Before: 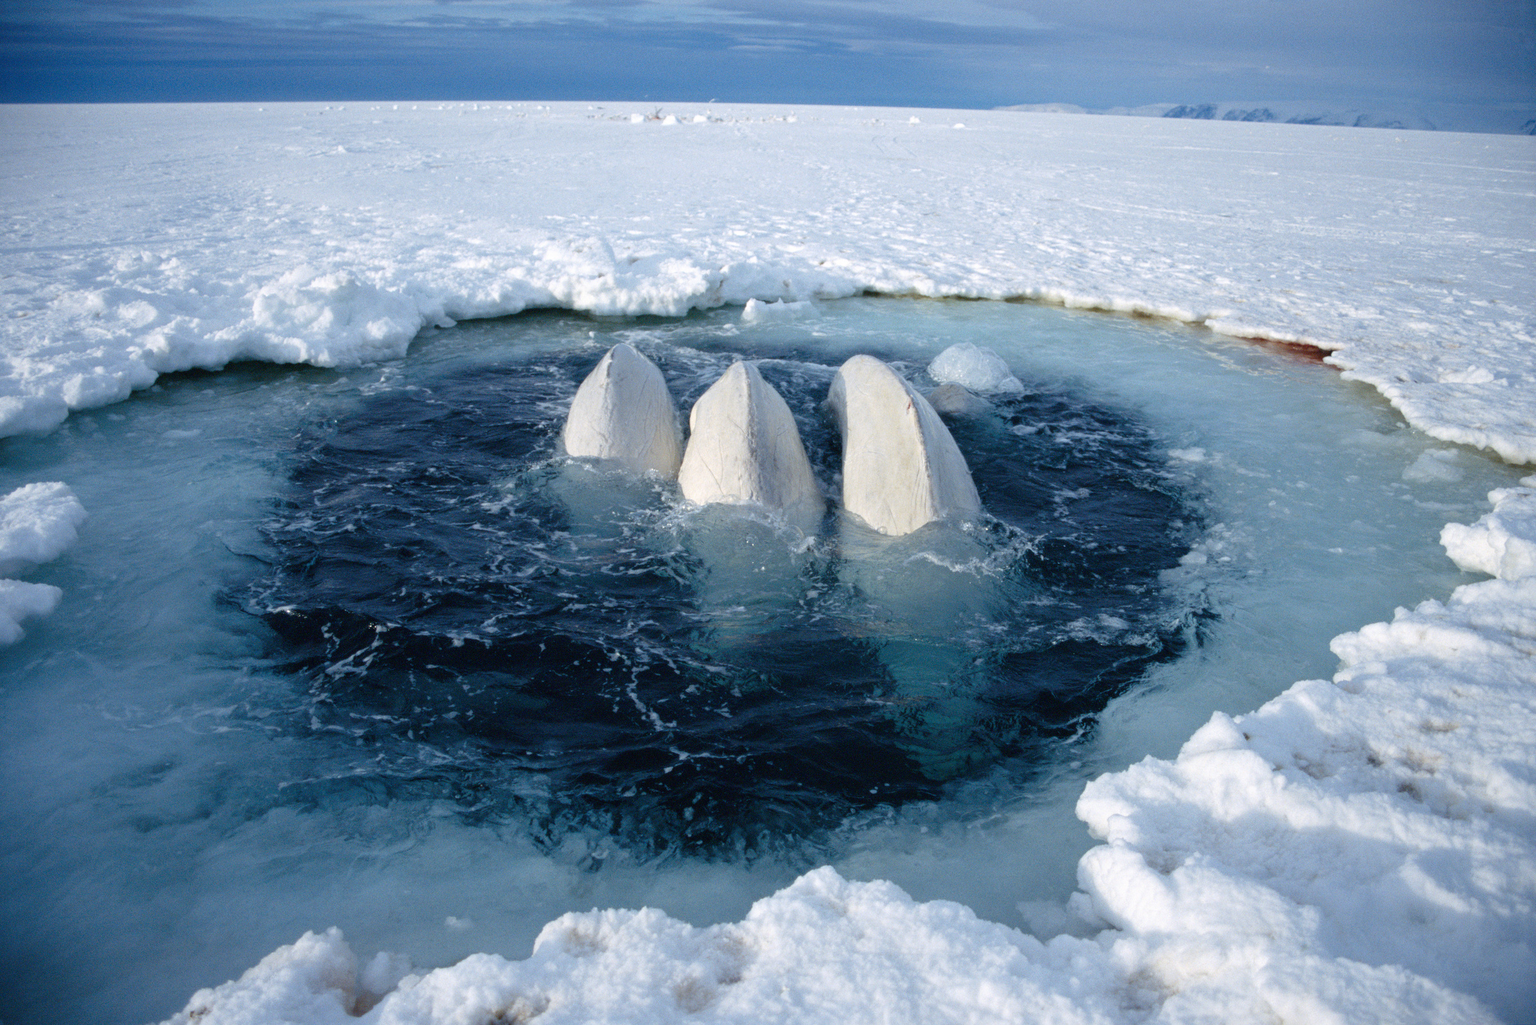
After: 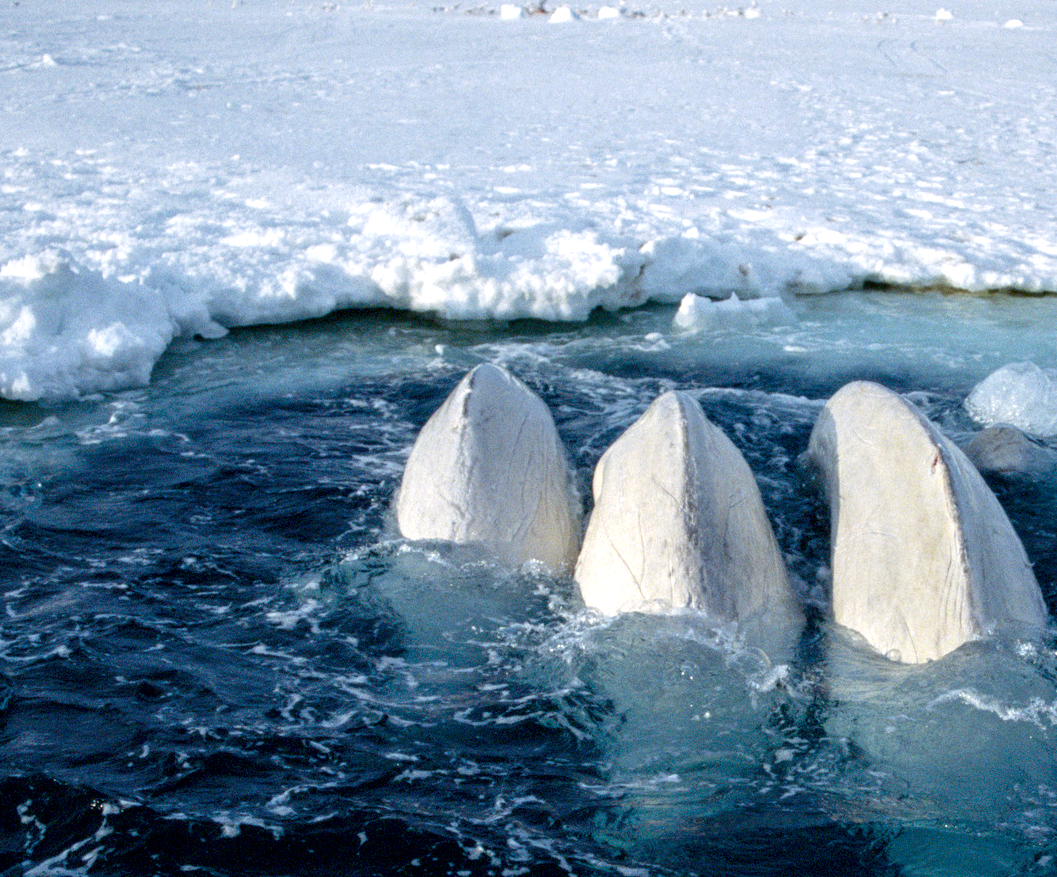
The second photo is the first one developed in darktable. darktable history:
local contrast: detail 150%
crop: left 20.248%, top 10.86%, right 35.675%, bottom 34.321%
color balance rgb: perceptual saturation grading › global saturation 25%, global vibrance 10%
